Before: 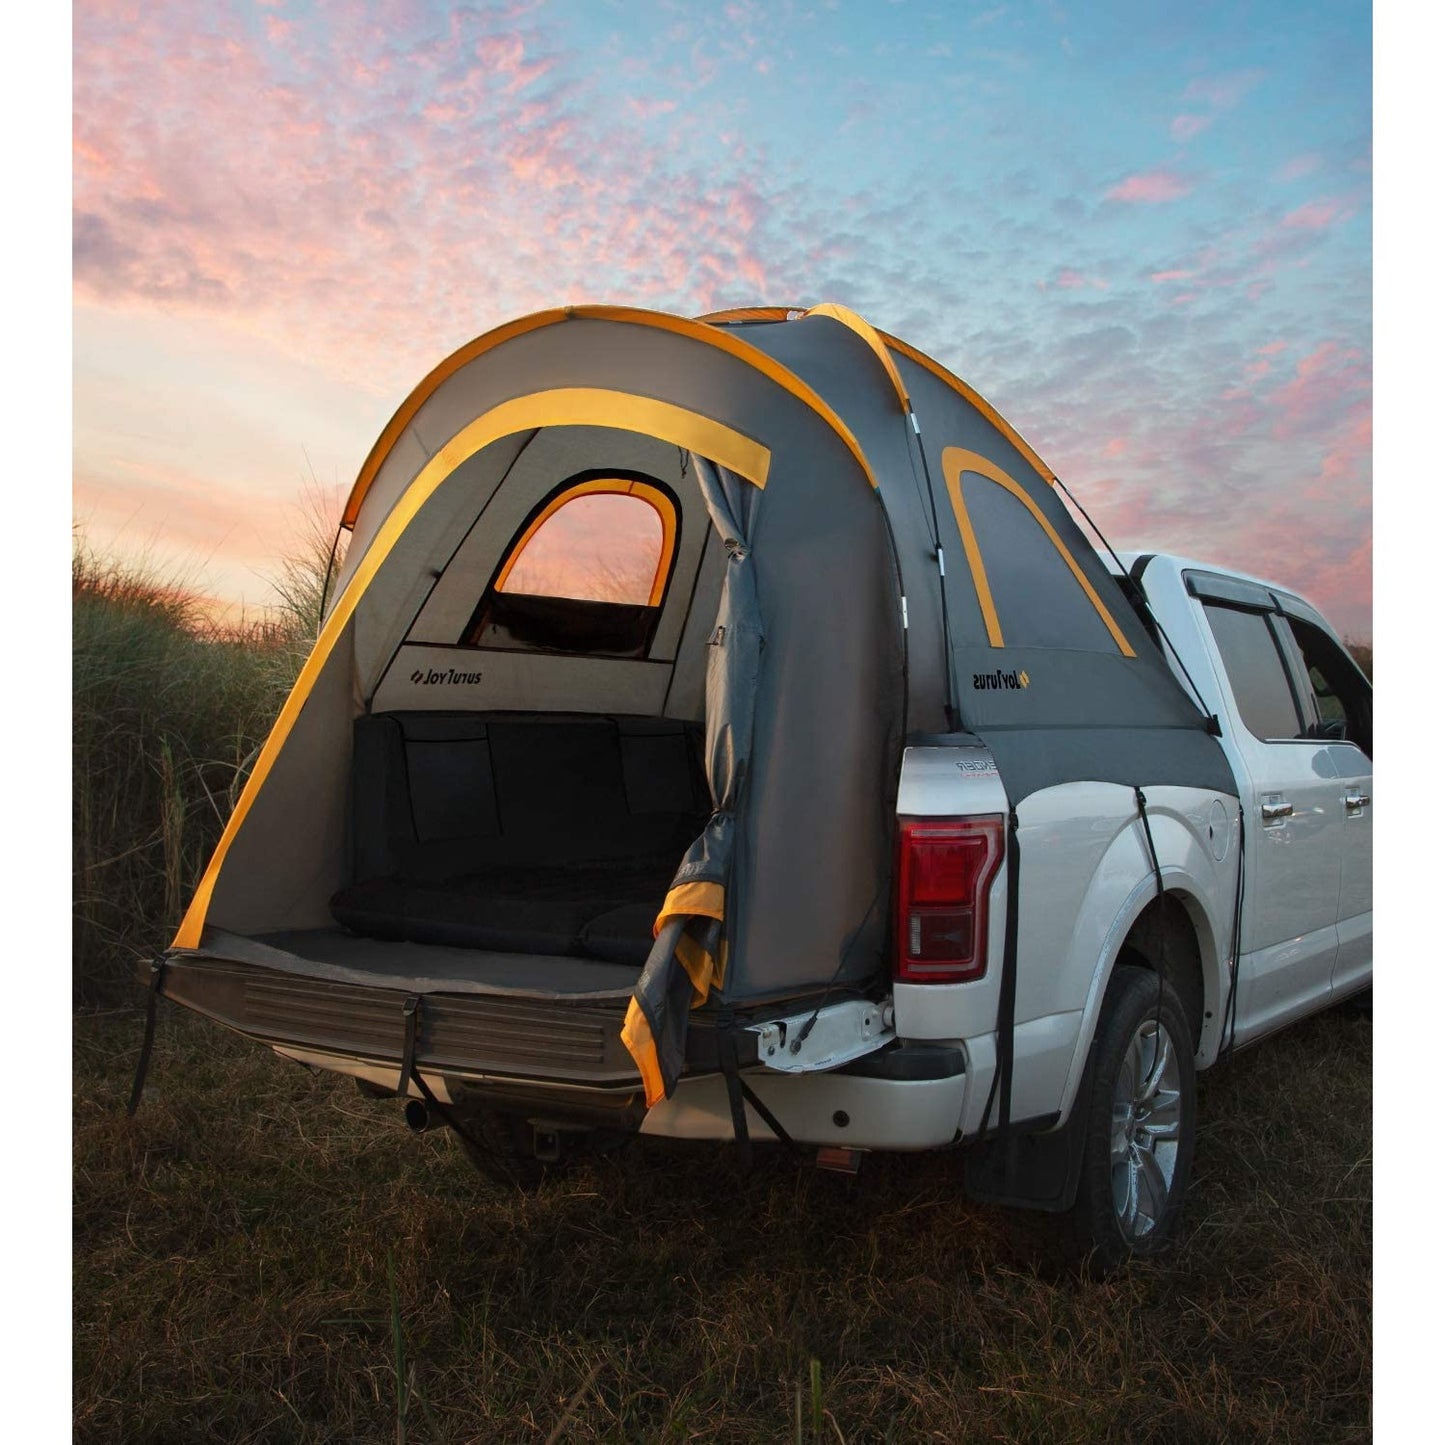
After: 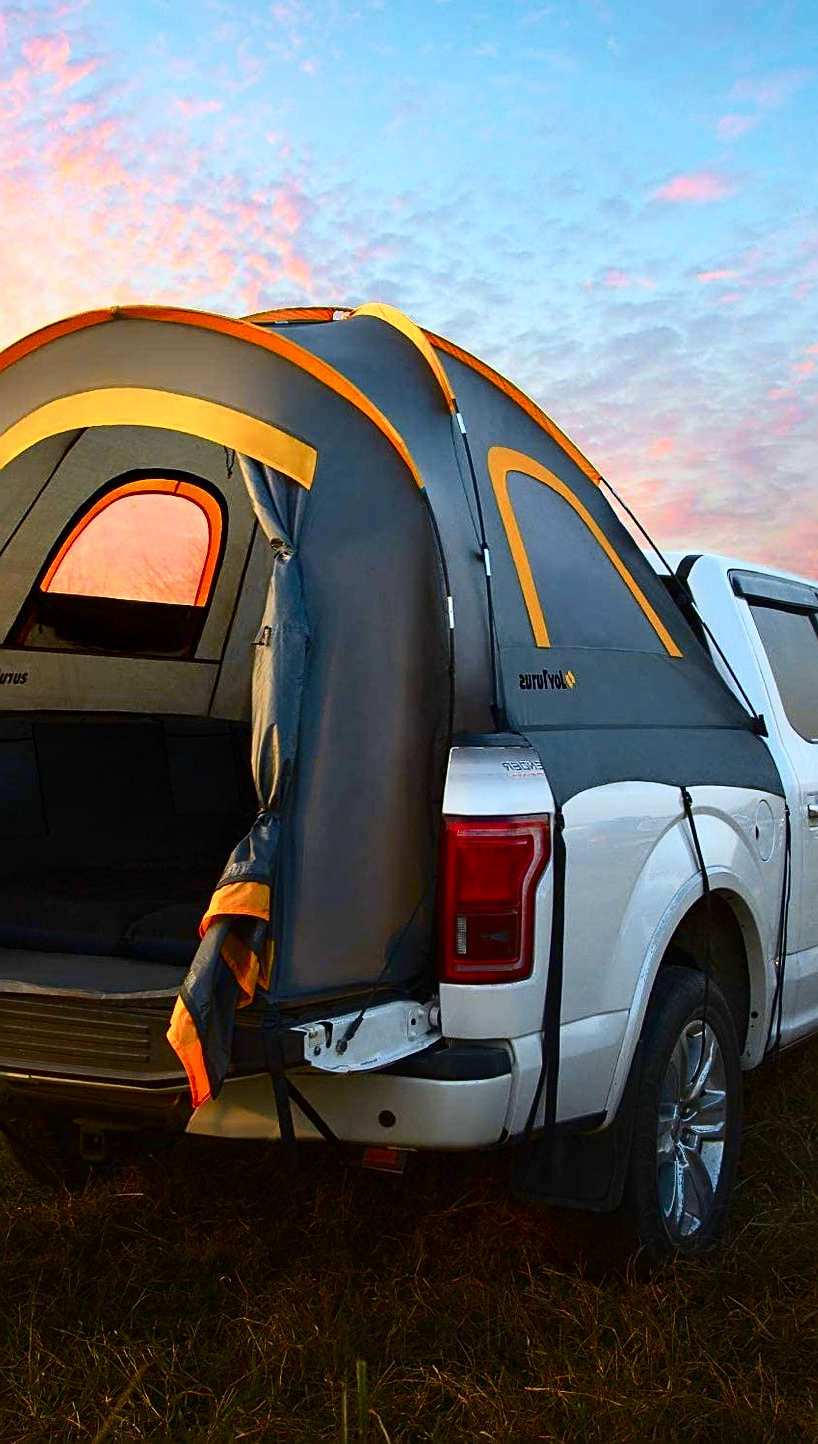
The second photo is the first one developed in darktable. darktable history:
crop: left 31.458%, top 0%, right 11.876%
sharpen: on, module defaults
tone curve: curves: ch0 [(0, 0) (0.074, 0.04) (0.157, 0.1) (0.472, 0.515) (0.635, 0.731) (0.768, 0.878) (0.899, 0.969) (1, 1)]; ch1 [(0, 0) (0.08, 0.08) (0.3, 0.3) (0.5, 0.5) (0.539, 0.558) (0.586, 0.658) (0.69, 0.787) (0.92, 0.92) (1, 1)]; ch2 [(0, 0) (0.08, 0.08) (0.3, 0.3) (0.5, 0.5) (0.543, 0.597) (0.597, 0.679) (0.92, 0.92) (1, 1)], color space Lab, independent channels, preserve colors none
